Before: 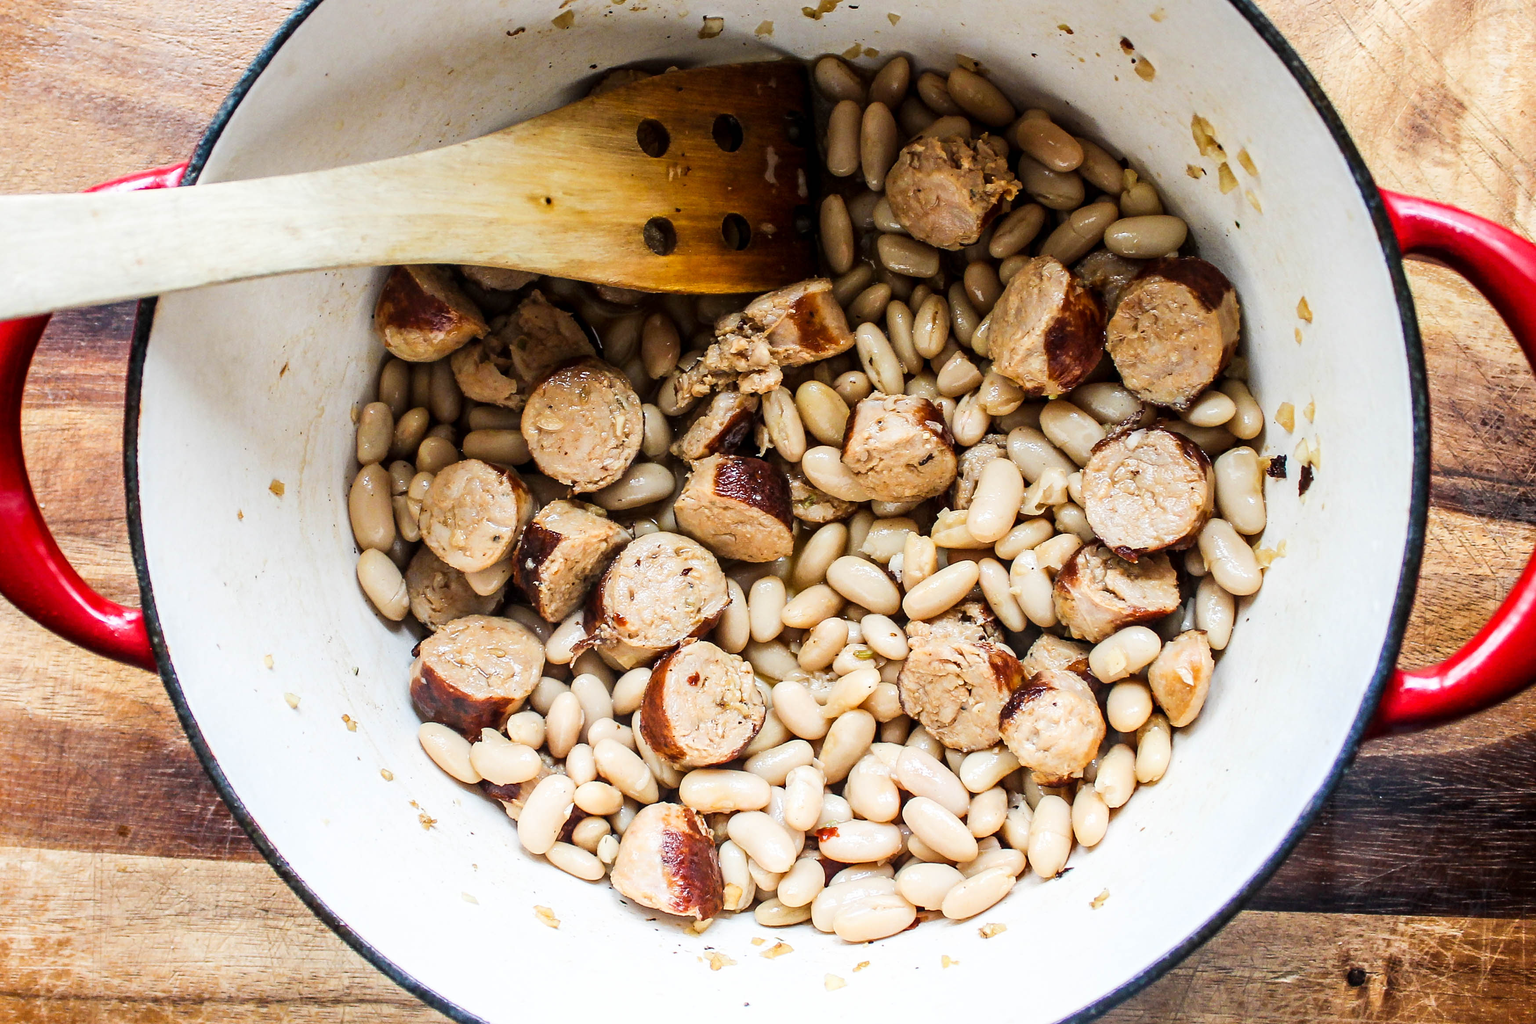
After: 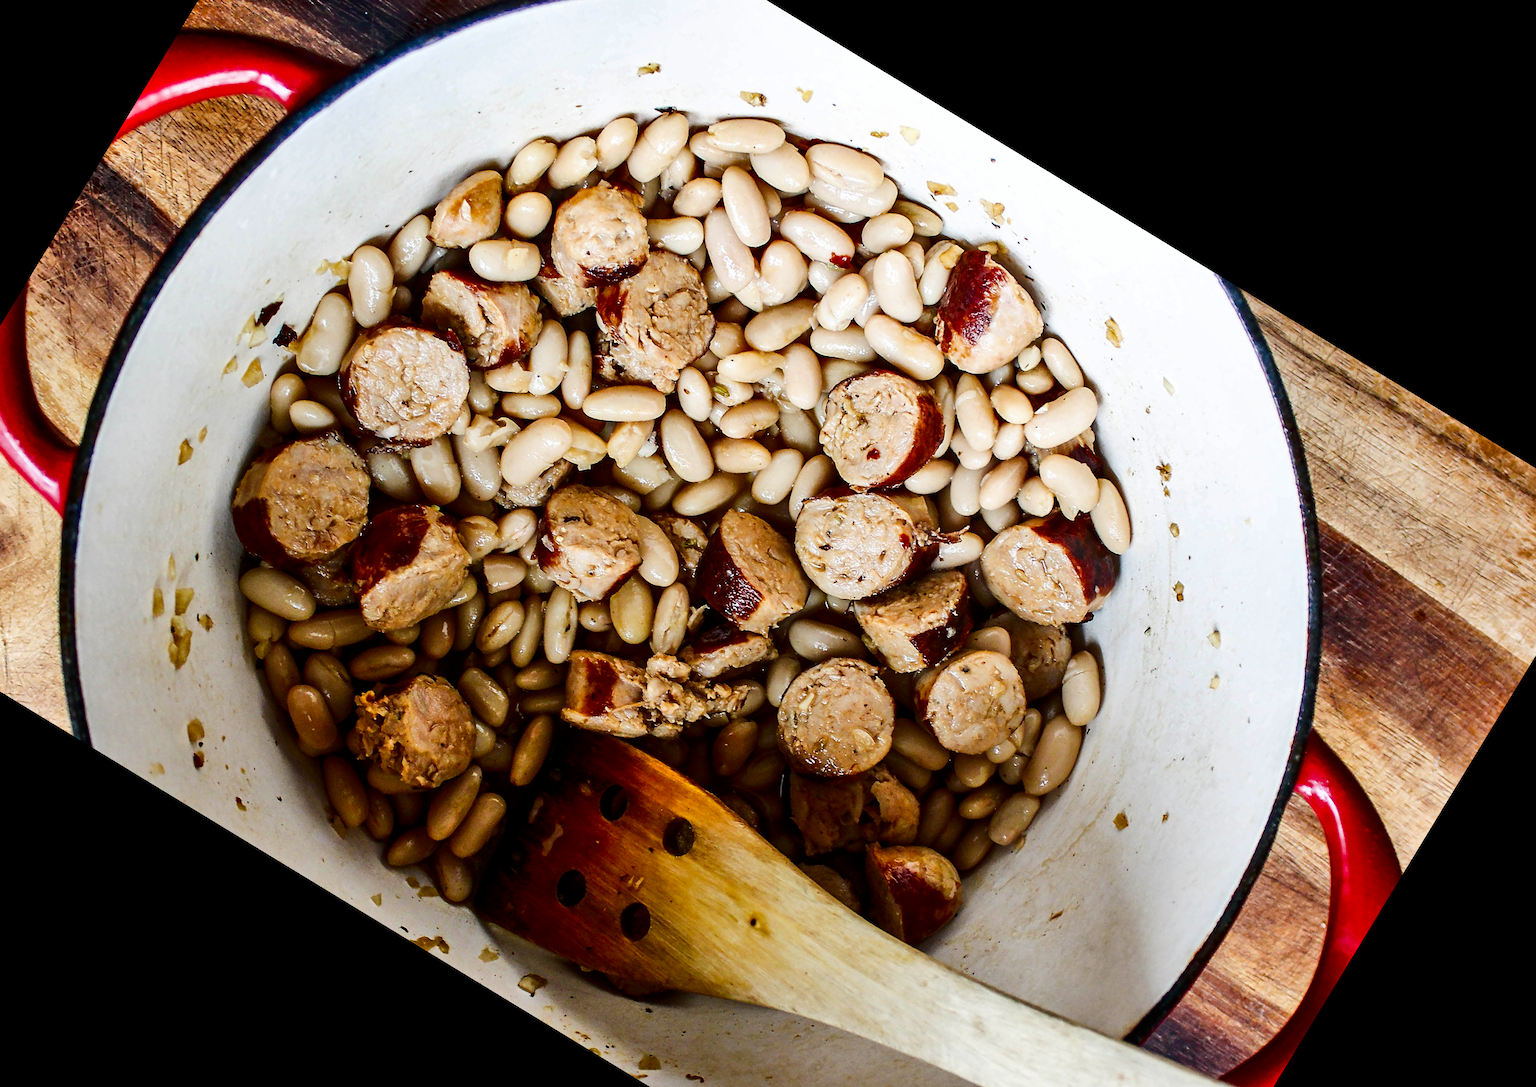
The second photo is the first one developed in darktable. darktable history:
crop and rotate: angle 148.68°, left 9.111%, top 15.603%, right 4.588%, bottom 17.041%
shadows and highlights: low approximation 0.01, soften with gaussian
contrast brightness saturation: contrast 0.1, brightness -0.26, saturation 0.14
